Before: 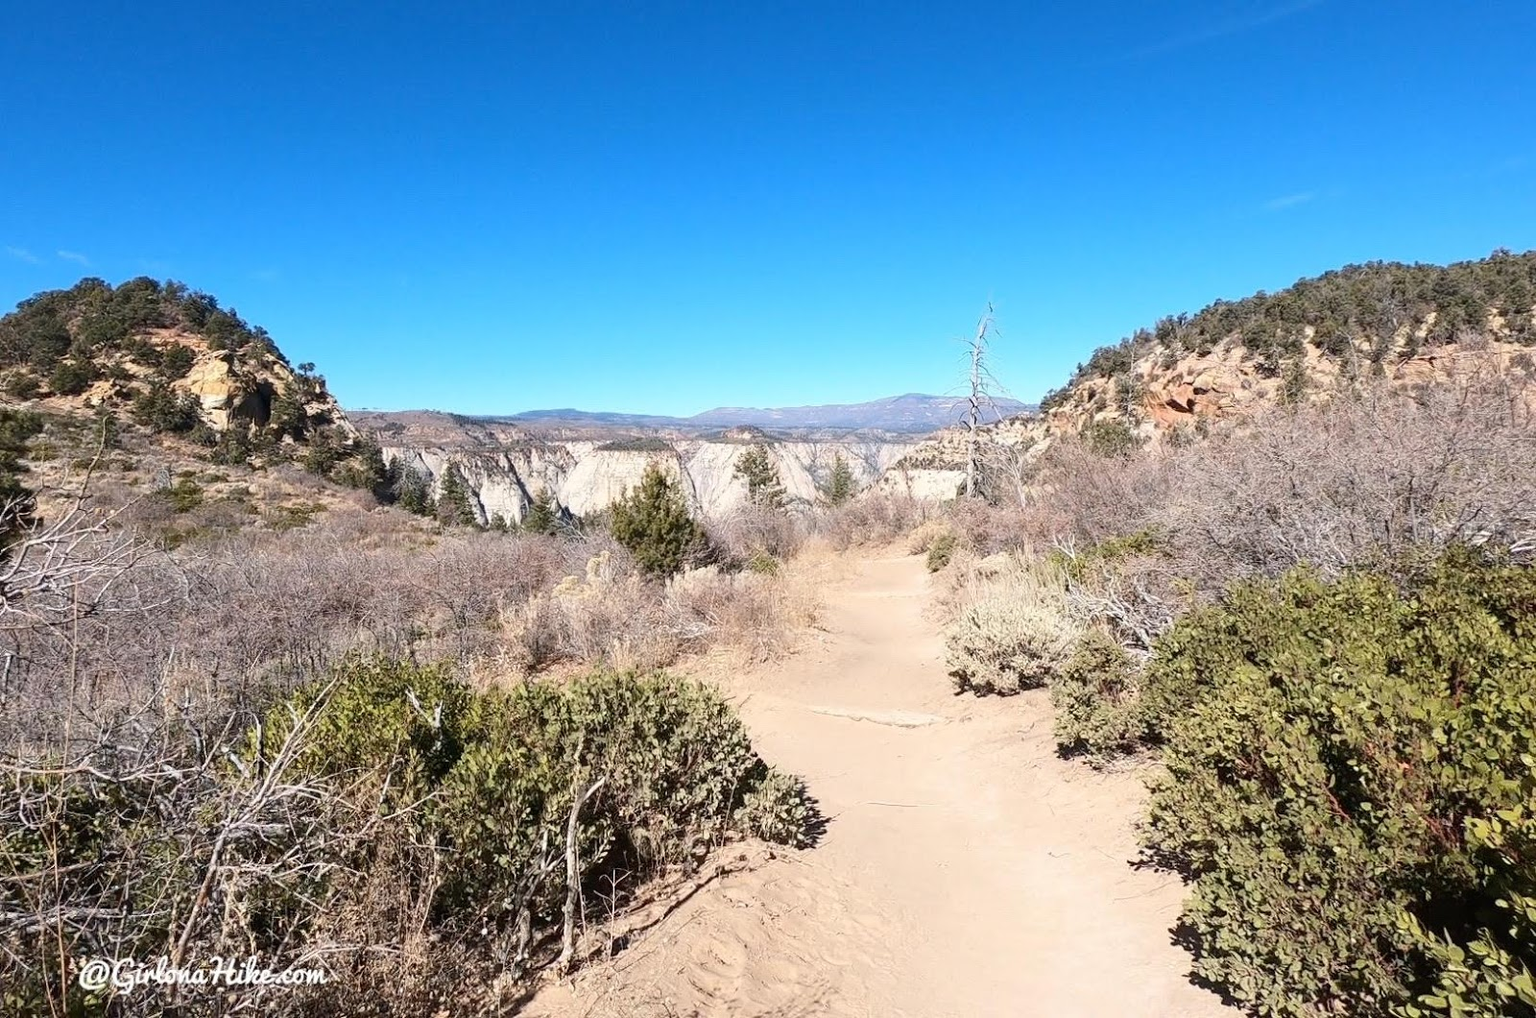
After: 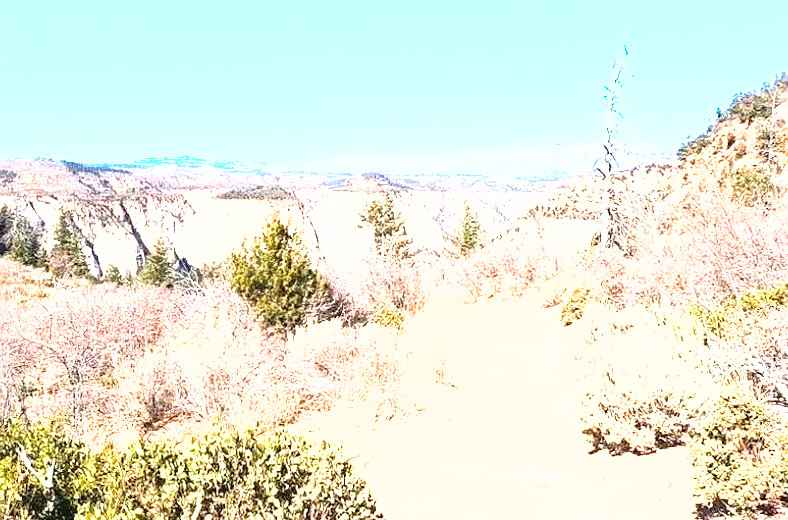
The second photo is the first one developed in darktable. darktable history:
exposure: black level correction 0.001, exposure 1.713 EV, compensate highlight preservation false
crop: left 25.387%, top 25.501%, right 25.329%, bottom 25.38%
contrast brightness saturation: contrast 0.074
tone curve: curves: ch0 [(0, 0.014) (0.17, 0.099) (0.392, 0.438) (0.725, 0.828) (0.872, 0.918) (1, 0.981)]; ch1 [(0, 0) (0.402, 0.36) (0.489, 0.491) (0.5, 0.503) (0.515, 0.52) (0.545, 0.572) (0.615, 0.662) (0.701, 0.725) (1, 1)]; ch2 [(0, 0) (0.42, 0.458) (0.485, 0.499) (0.503, 0.503) (0.531, 0.542) (0.561, 0.594) (0.644, 0.694) (0.717, 0.753) (1, 0.991)], color space Lab, linked channels, preserve colors none
shadows and highlights: highlights color adjustment 49.13%
base curve: curves: ch0 [(0, 0) (0.472, 0.455) (1, 1)], preserve colors none
sharpen: amount 0.21
